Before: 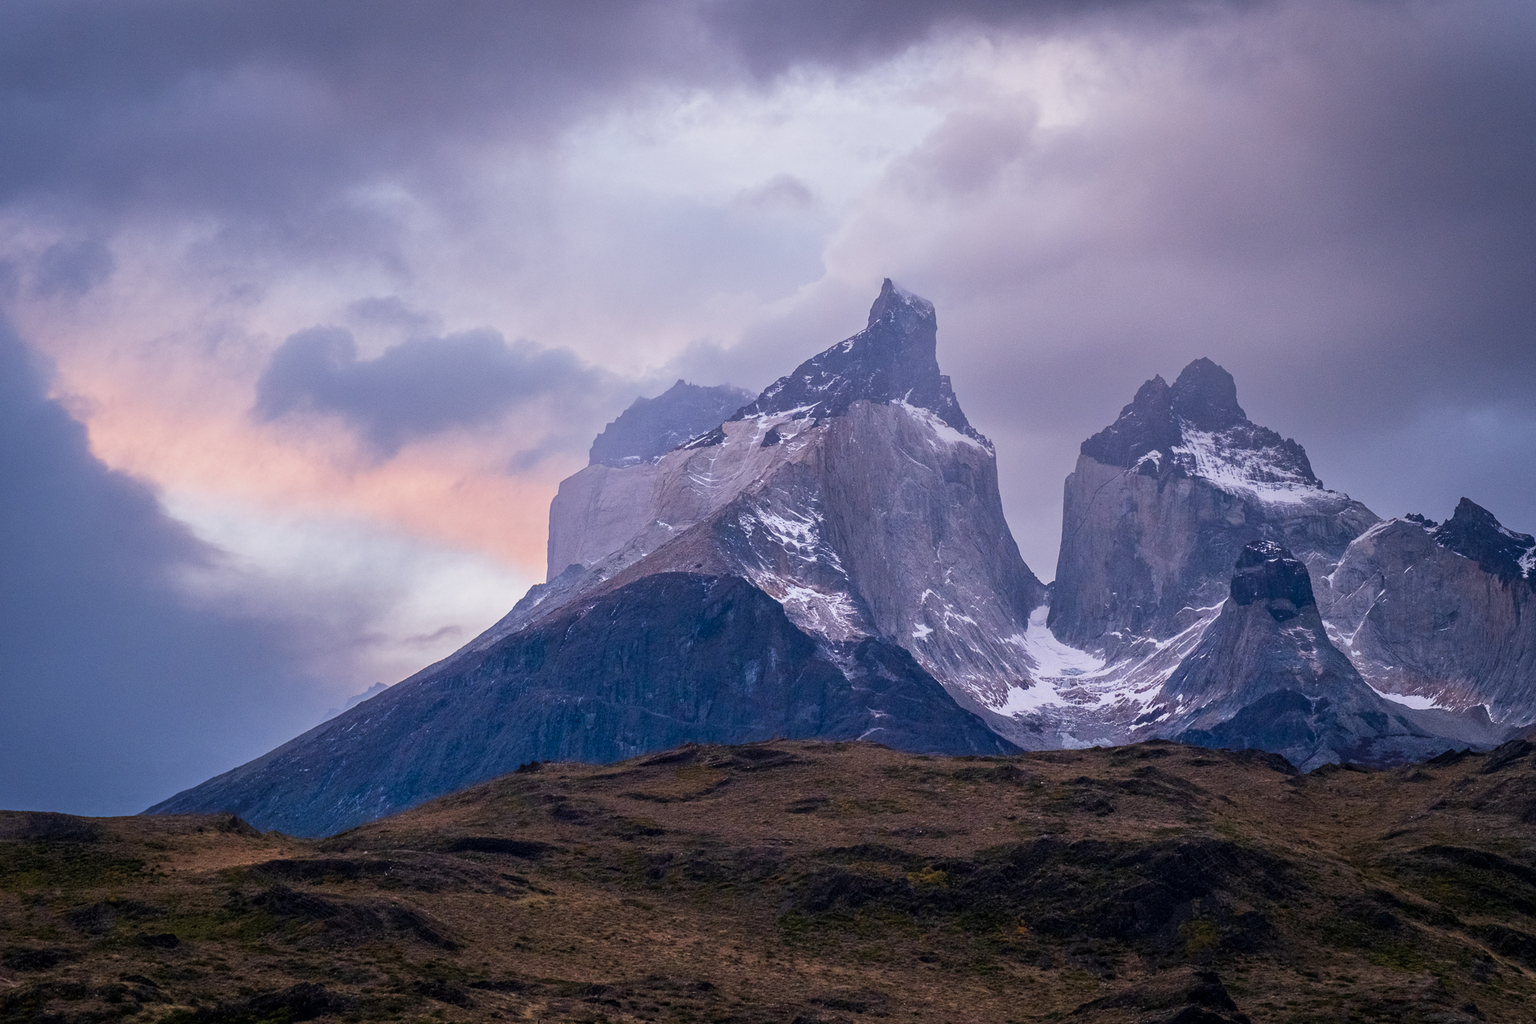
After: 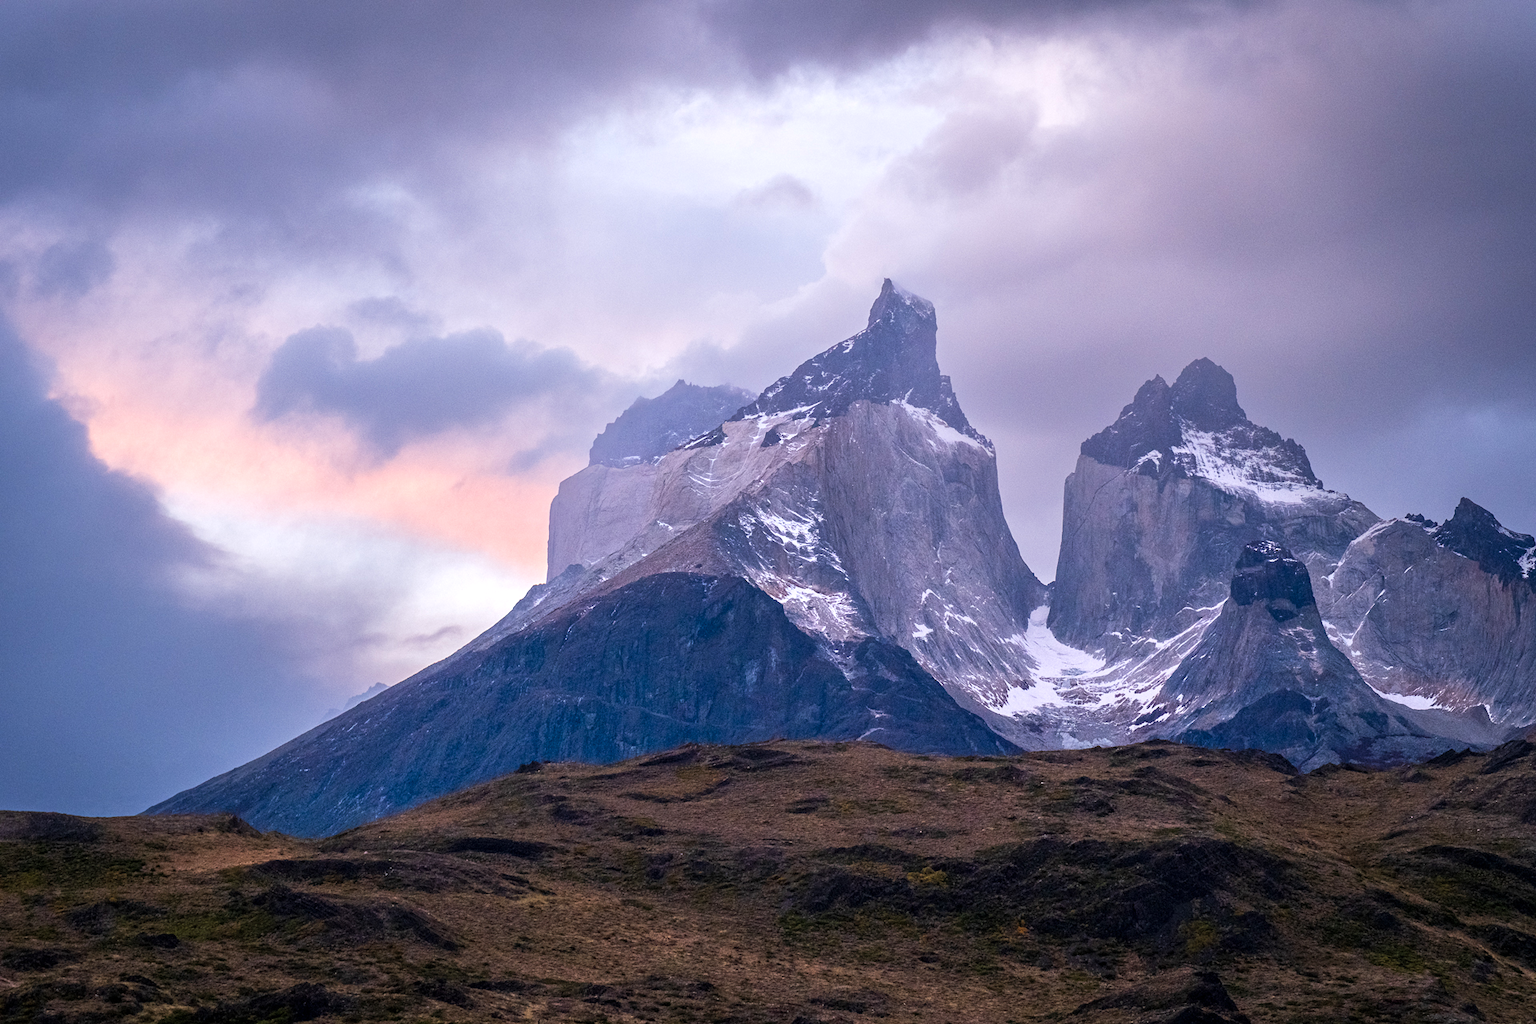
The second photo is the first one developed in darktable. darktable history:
levels: mode automatic, white 99.92%
